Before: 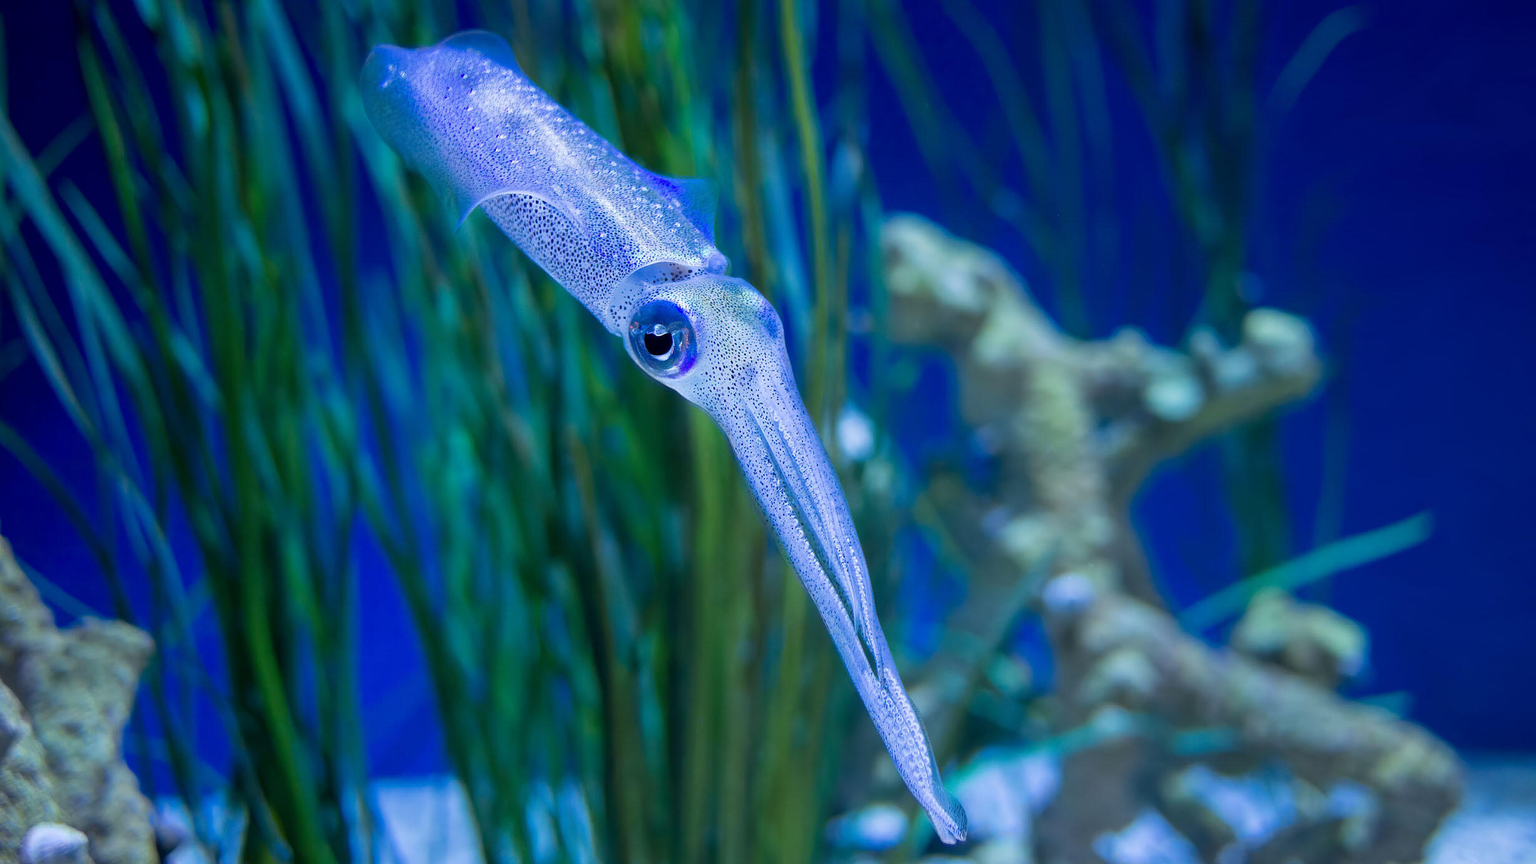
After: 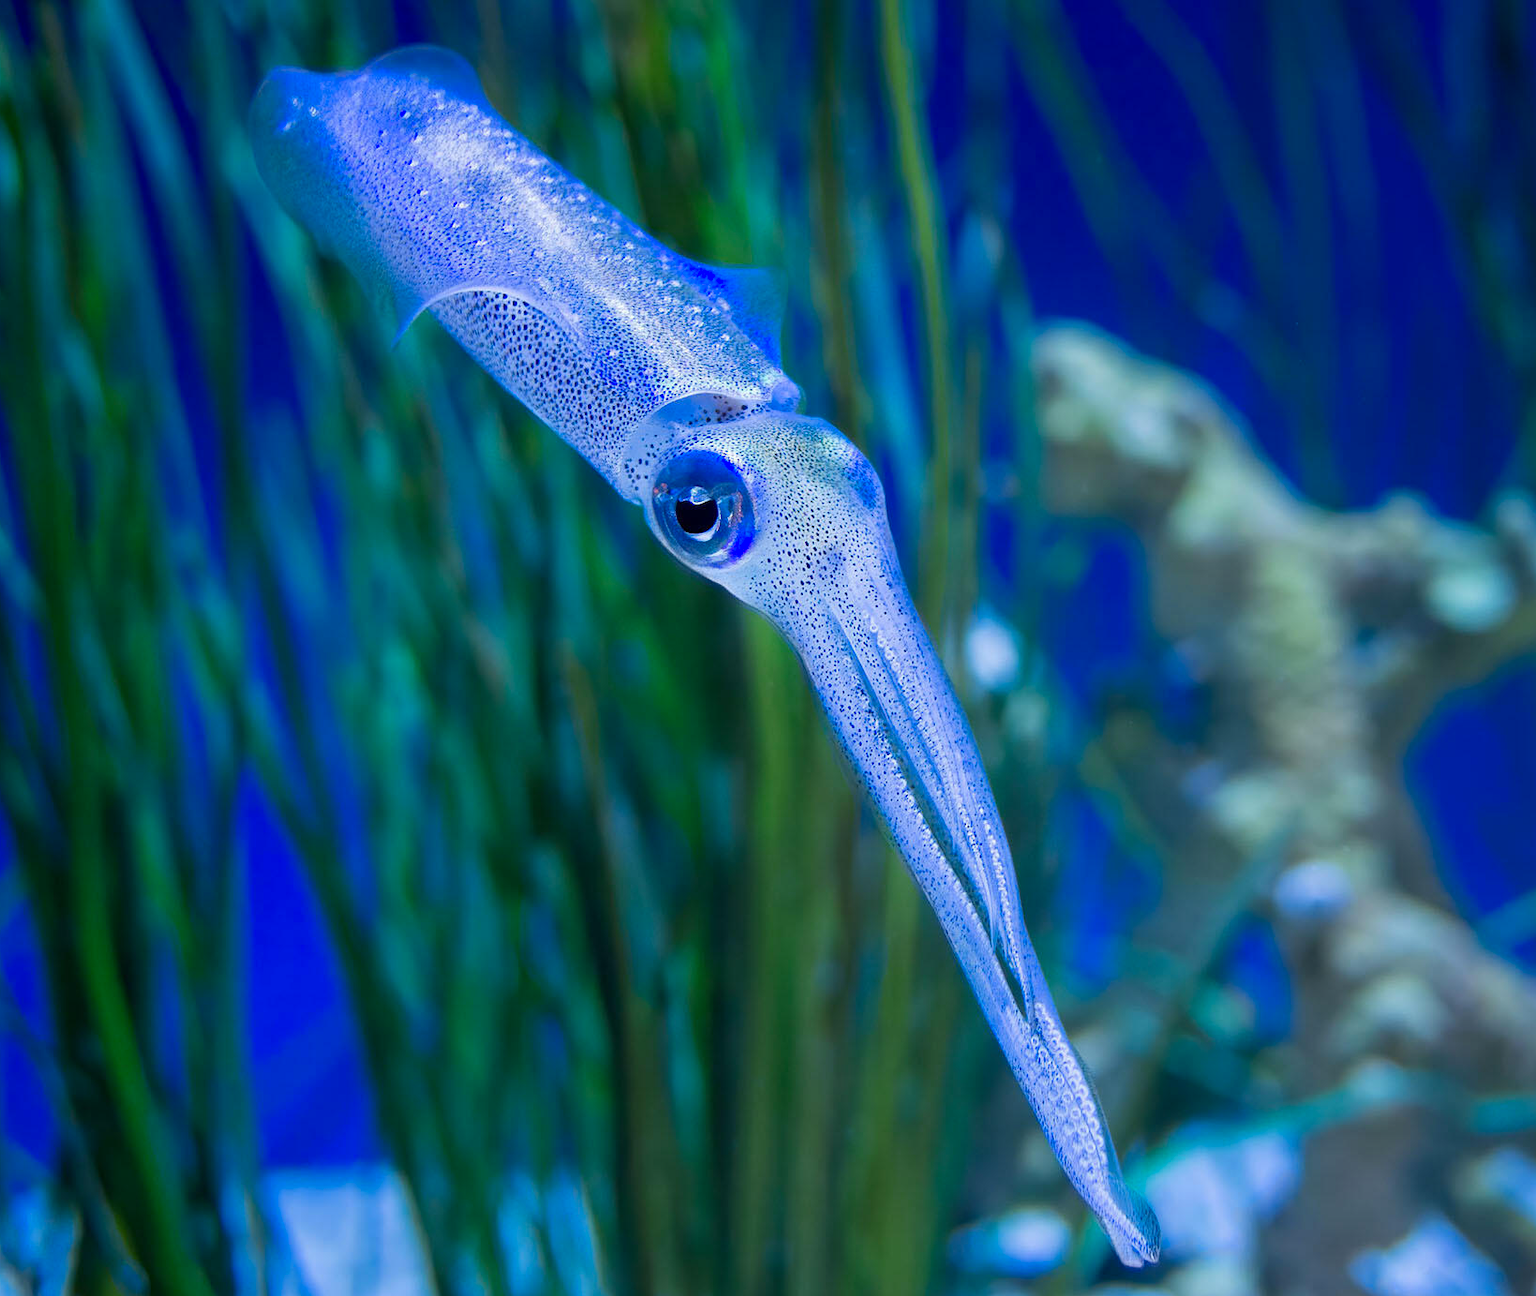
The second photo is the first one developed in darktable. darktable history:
vibrance: vibrance 60%
crop and rotate: left 12.648%, right 20.685%
